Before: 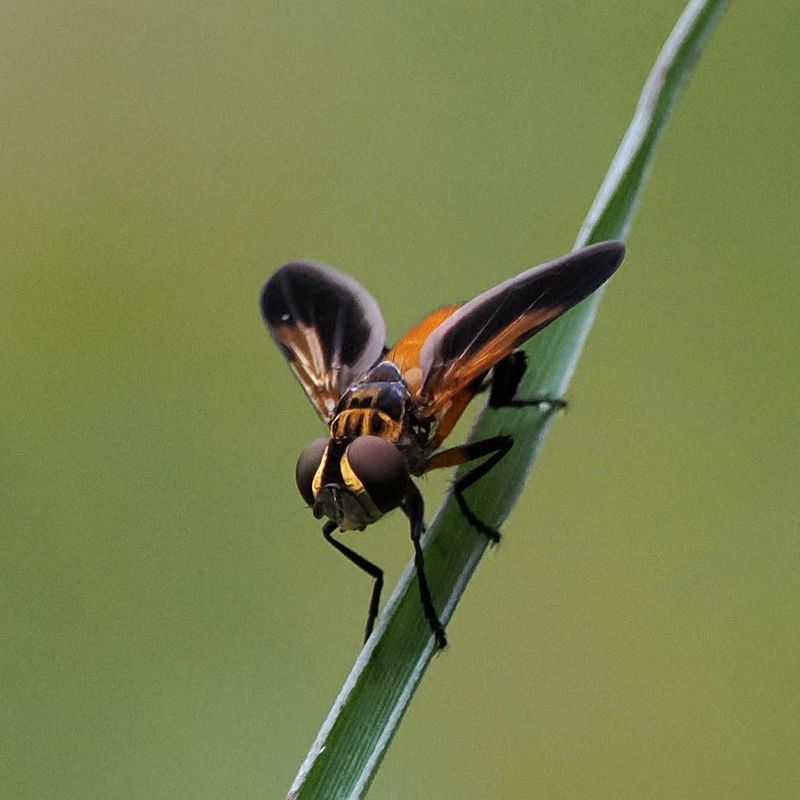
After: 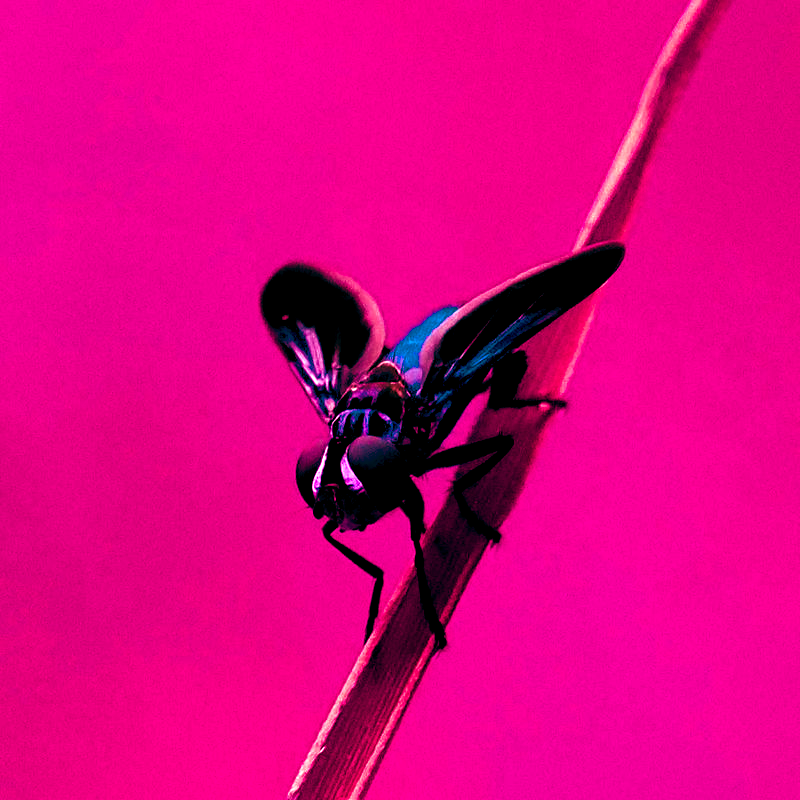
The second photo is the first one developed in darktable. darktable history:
color balance rgb: shadows lift › luminance -18.76%, shadows lift › chroma 35.44%, power › luminance -3.76%, power › hue 142.17°, highlights gain › chroma 7.5%, highlights gain › hue 184.75°, global offset › luminance -0.52%, global offset › chroma 0.91%, global offset › hue 173.36°, shadows fall-off 300%, white fulcrum 2 EV, highlights fall-off 300%, linear chroma grading › shadows 17.19%, linear chroma grading › highlights 61.12%, linear chroma grading › global chroma 50%, hue shift -150.52°, perceptual brilliance grading › global brilliance 12%, mask middle-gray fulcrum 100%, contrast gray fulcrum 38.43%, contrast 35.15%, saturation formula JzAzBz (2021)
levels: levels [0, 0.492, 0.984]
base curve: curves: ch0 [(0, 0) (0.204, 0.334) (0.55, 0.733) (1, 1)], preserve colors none
